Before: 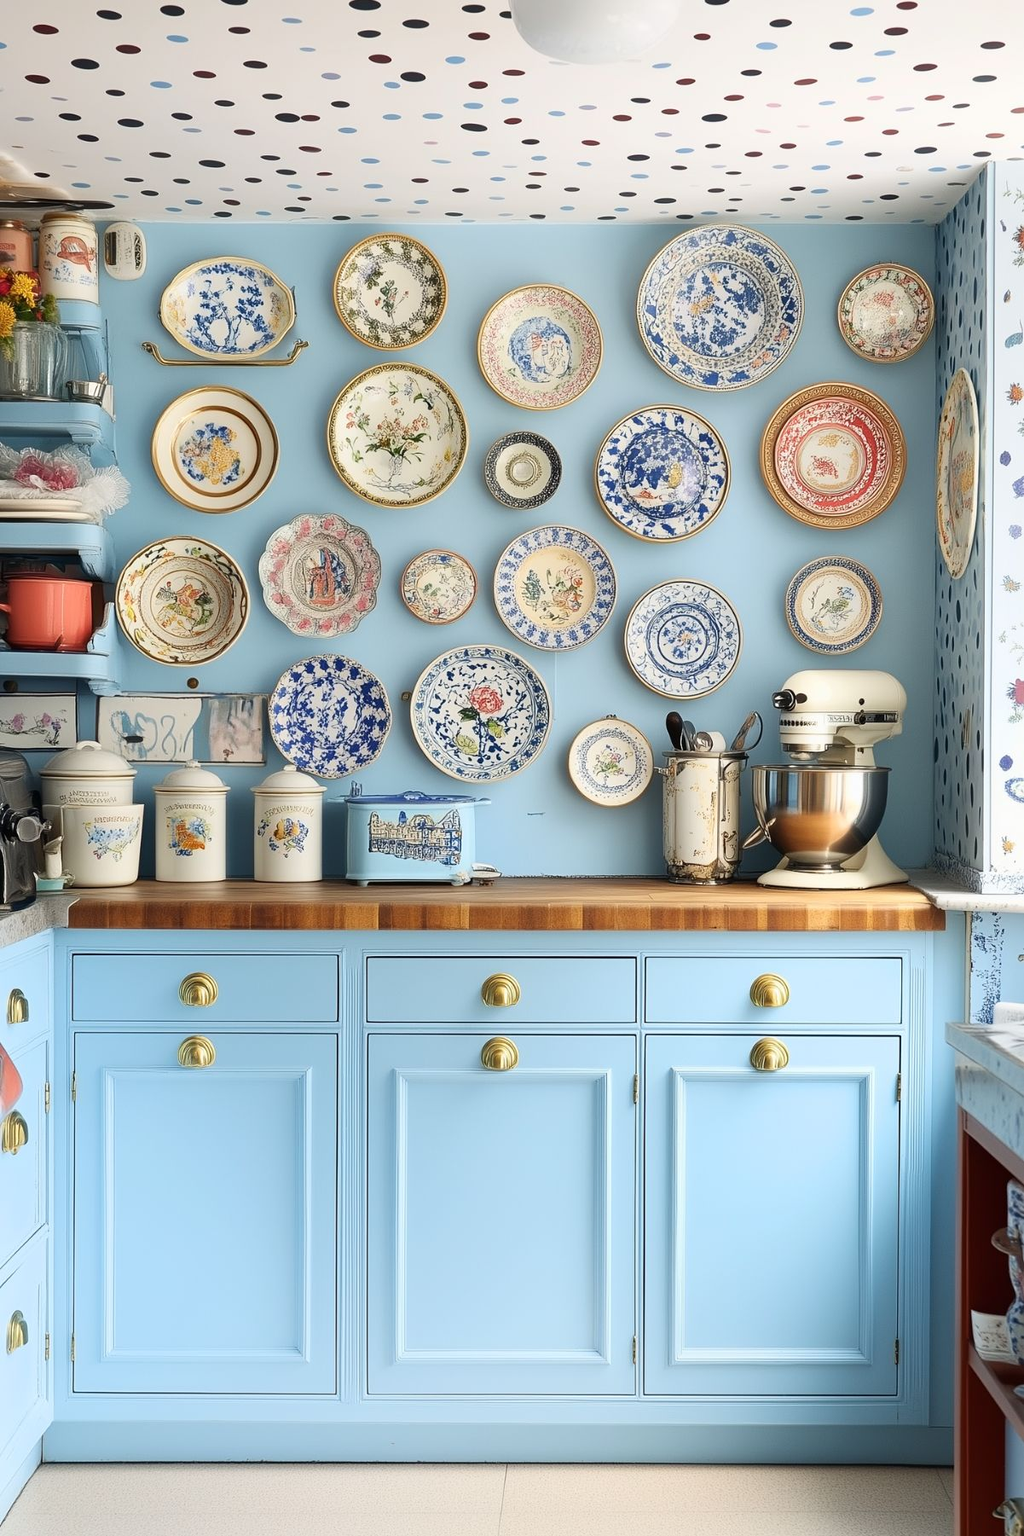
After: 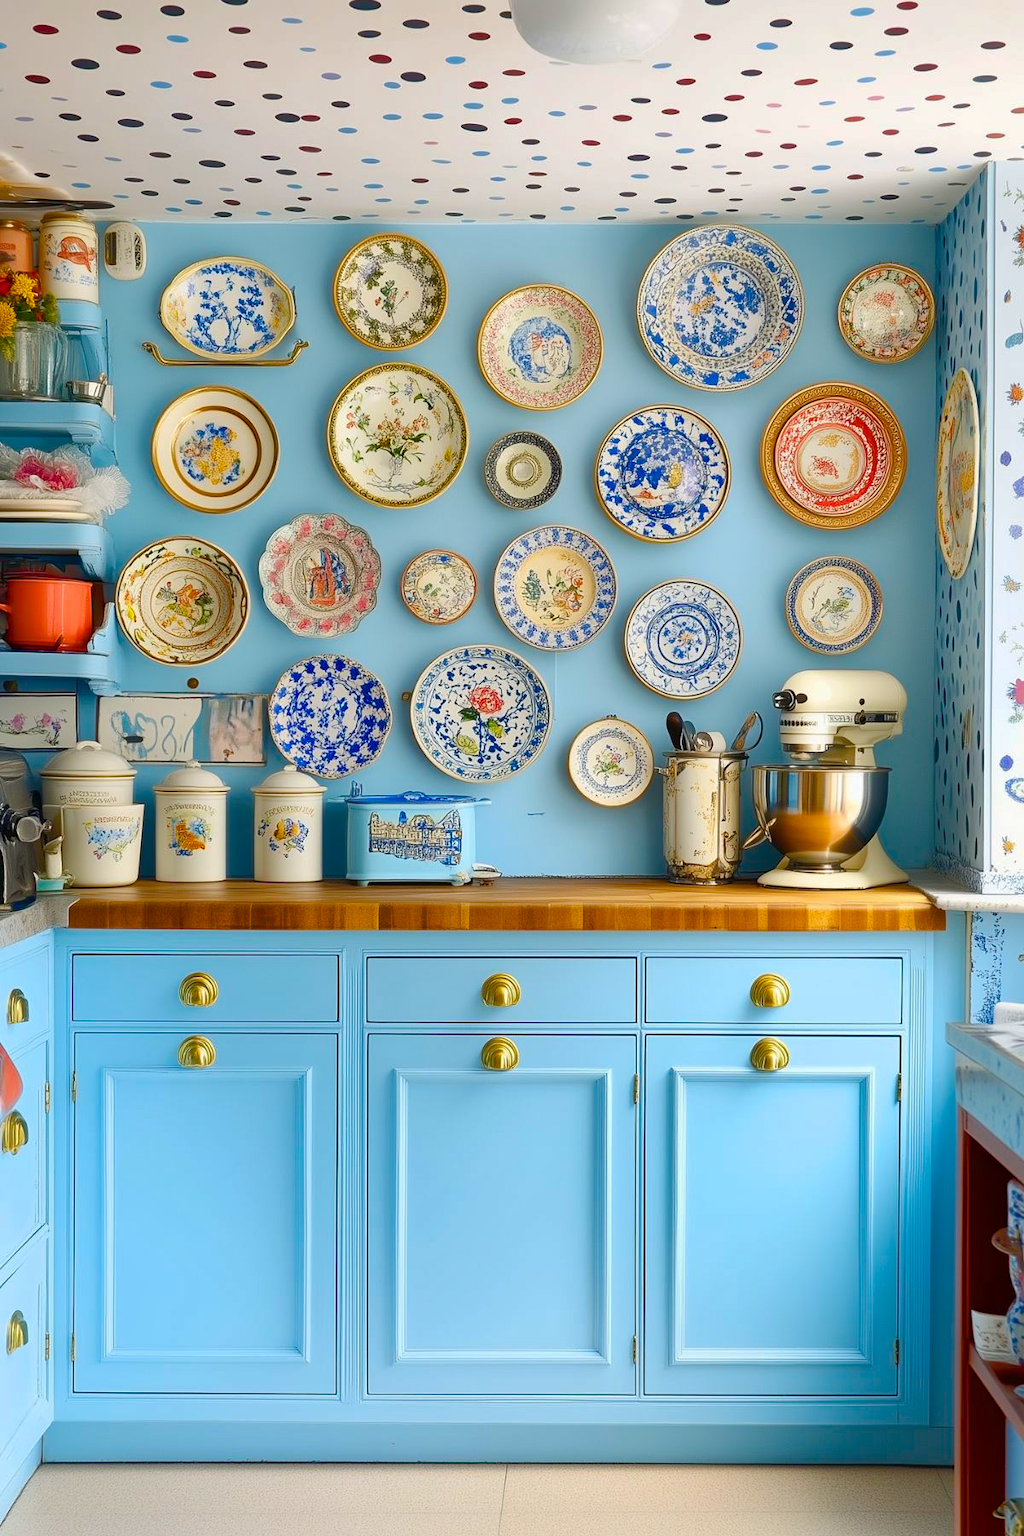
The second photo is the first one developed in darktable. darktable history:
shadows and highlights: on, module defaults
color balance rgb: shadows lift › luminance -9.735%, linear chroma grading › global chroma 42.637%, perceptual saturation grading › global saturation 20%, perceptual saturation grading › highlights -25.797%, perceptual saturation grading › shadows 50.34%
